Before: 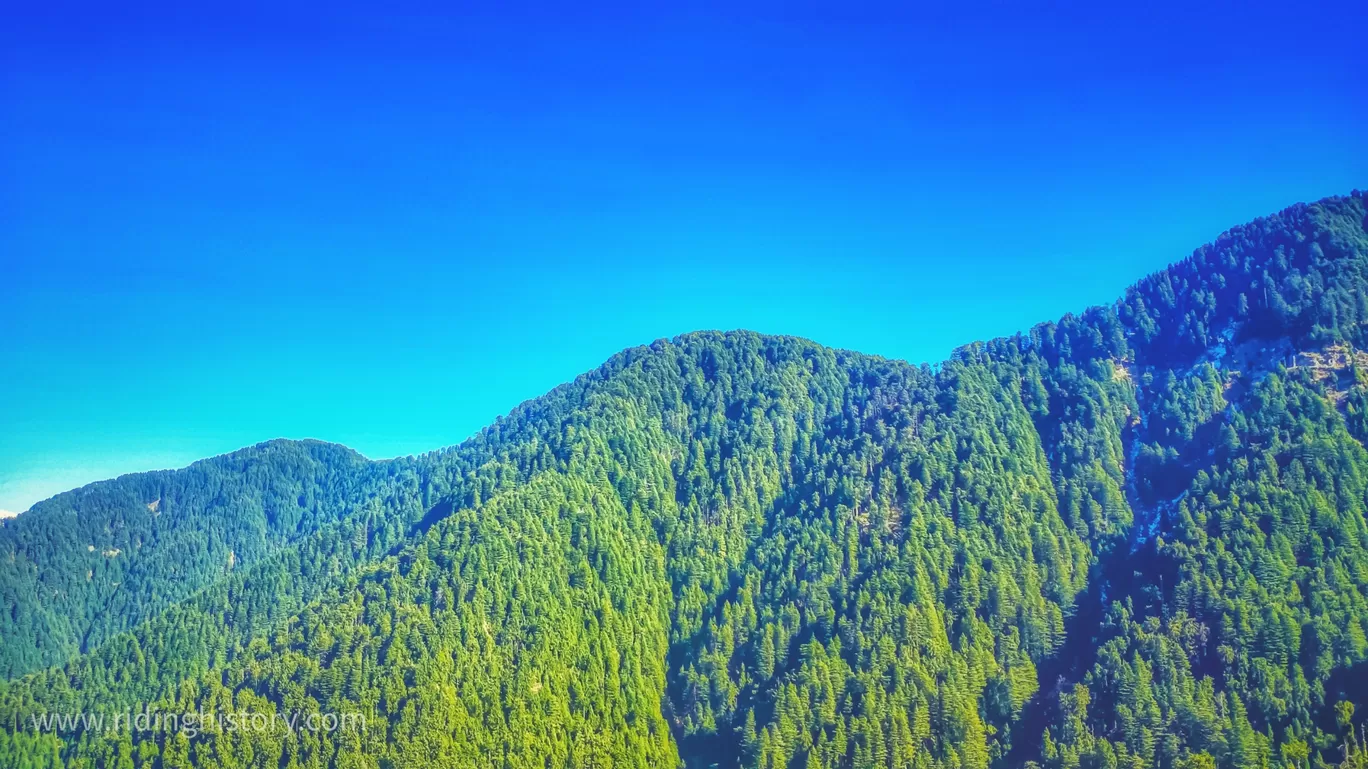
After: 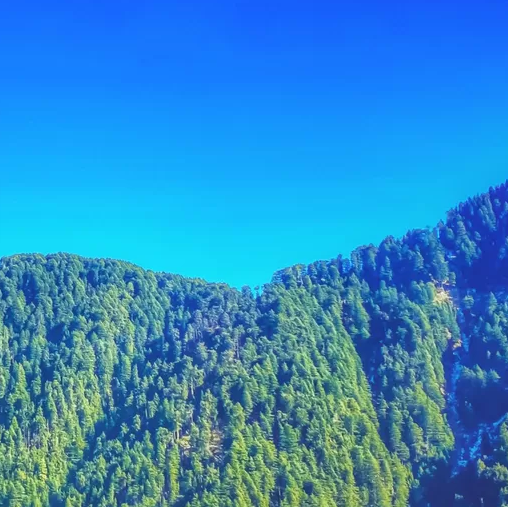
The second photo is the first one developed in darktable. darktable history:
crop and rotate: left 49.679%, top 10.092%, right 13.146%, bottom 23.876%
